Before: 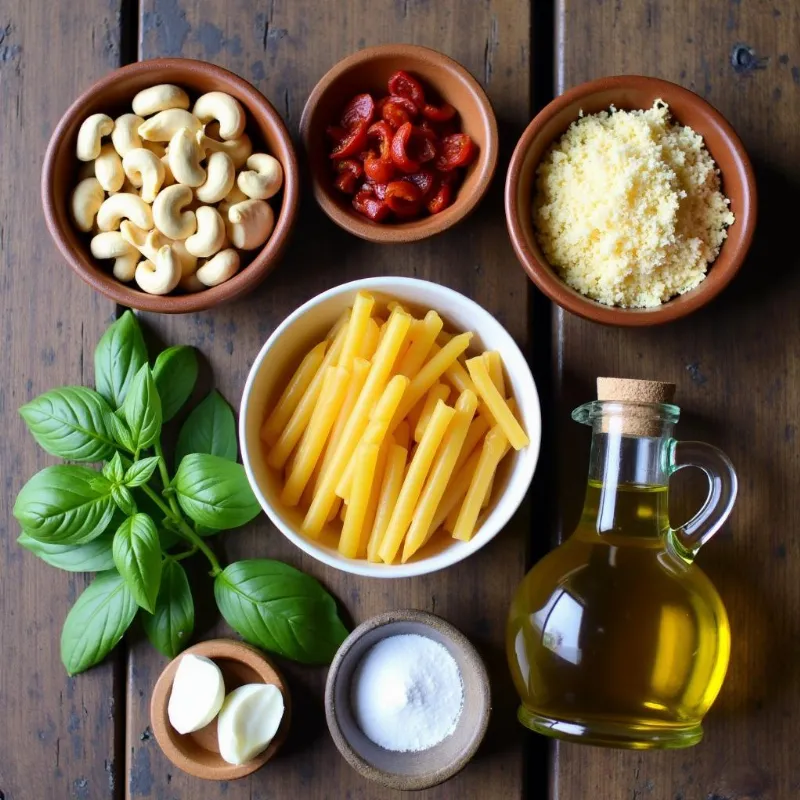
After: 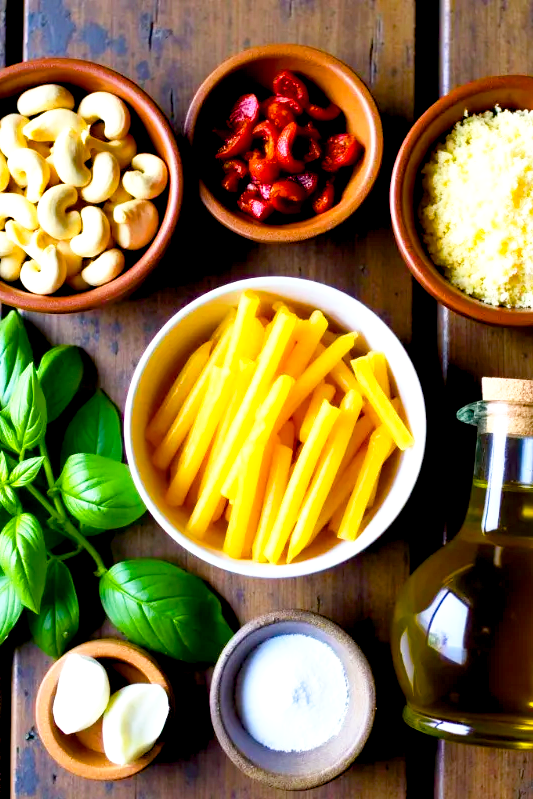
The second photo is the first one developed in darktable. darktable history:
base curve: curves: ch0 [(0, 0) (0.688, 0.865) (1, 1)], preserve colors none
tone equalizer: edges refinement/feathering 500, mask exposure compensation -1.57 EV, preserve details no
crop and rotate: left 14.393%, right 18.959%
color balance rgb: global offset › luminance -0.859%, linear chroma grading › global chroma 15.386%, perceptual saturation grading › global saturation 14.48%, perceptual saturation grading › highlights -25.788%, perceptual saturation grading › shadows 29.912%, perceptual brilliance grading › global brilliance 12.251%, global vibrance 34.988%
